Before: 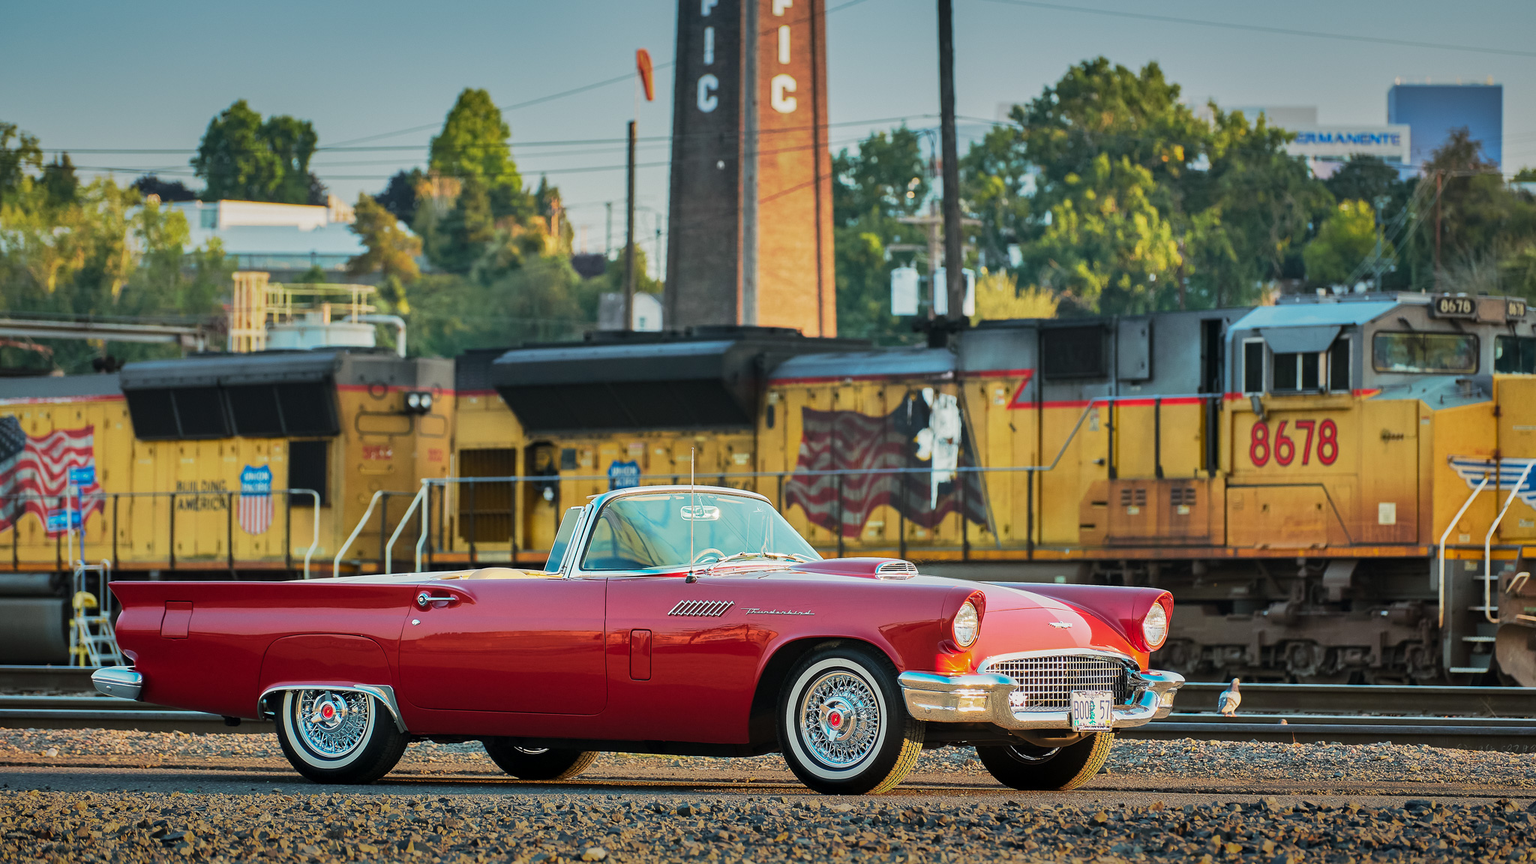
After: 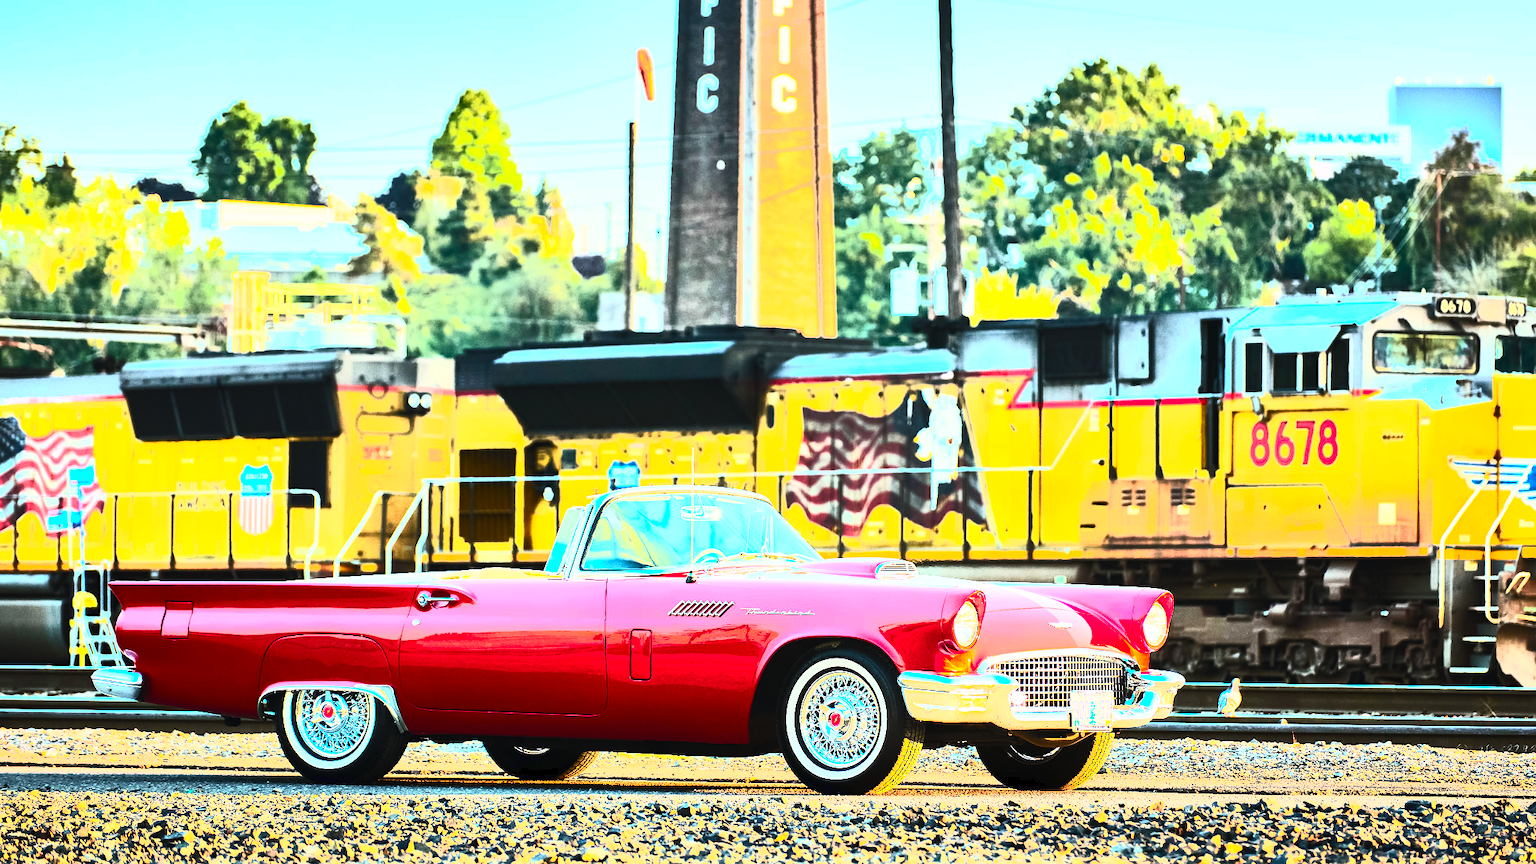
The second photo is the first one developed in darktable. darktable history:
base curve: curves: ch0 [(0, 0) (0.007, 0.004) (0.027, 0.03) (0.046, 0.07) (0.207, 0.54) (0.442, 0.872) (0.673, 0.972) (1, 1)]
contrast brightness saturation: contrast 0.847, brightness 0.598, saturation 0.574
